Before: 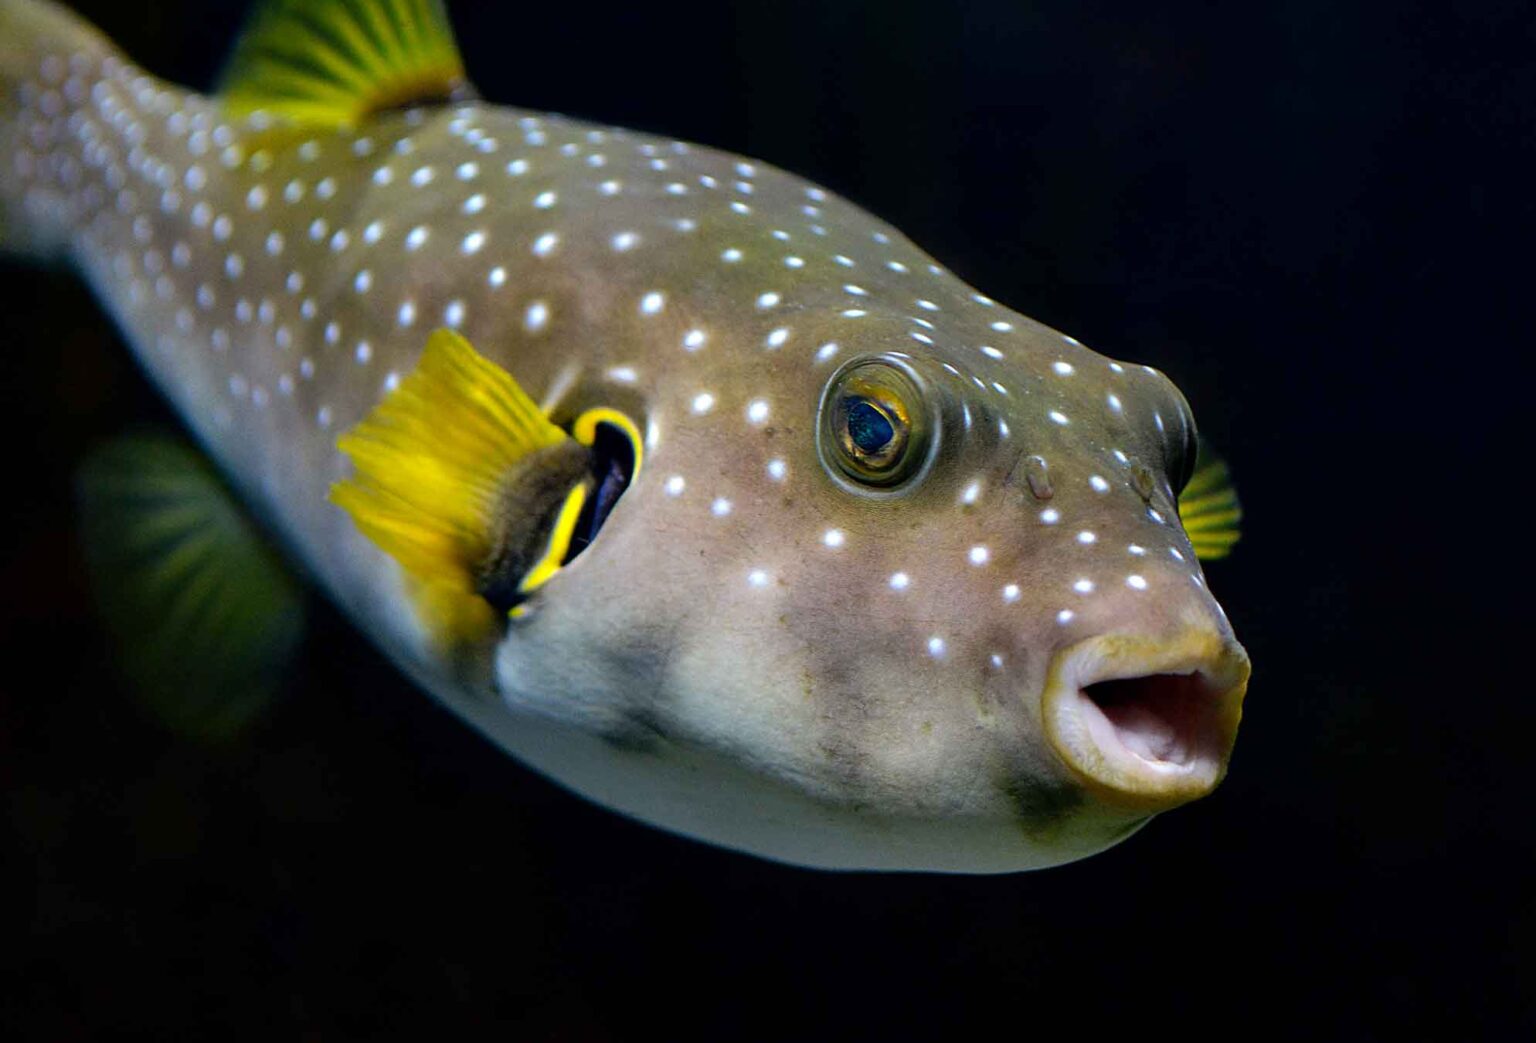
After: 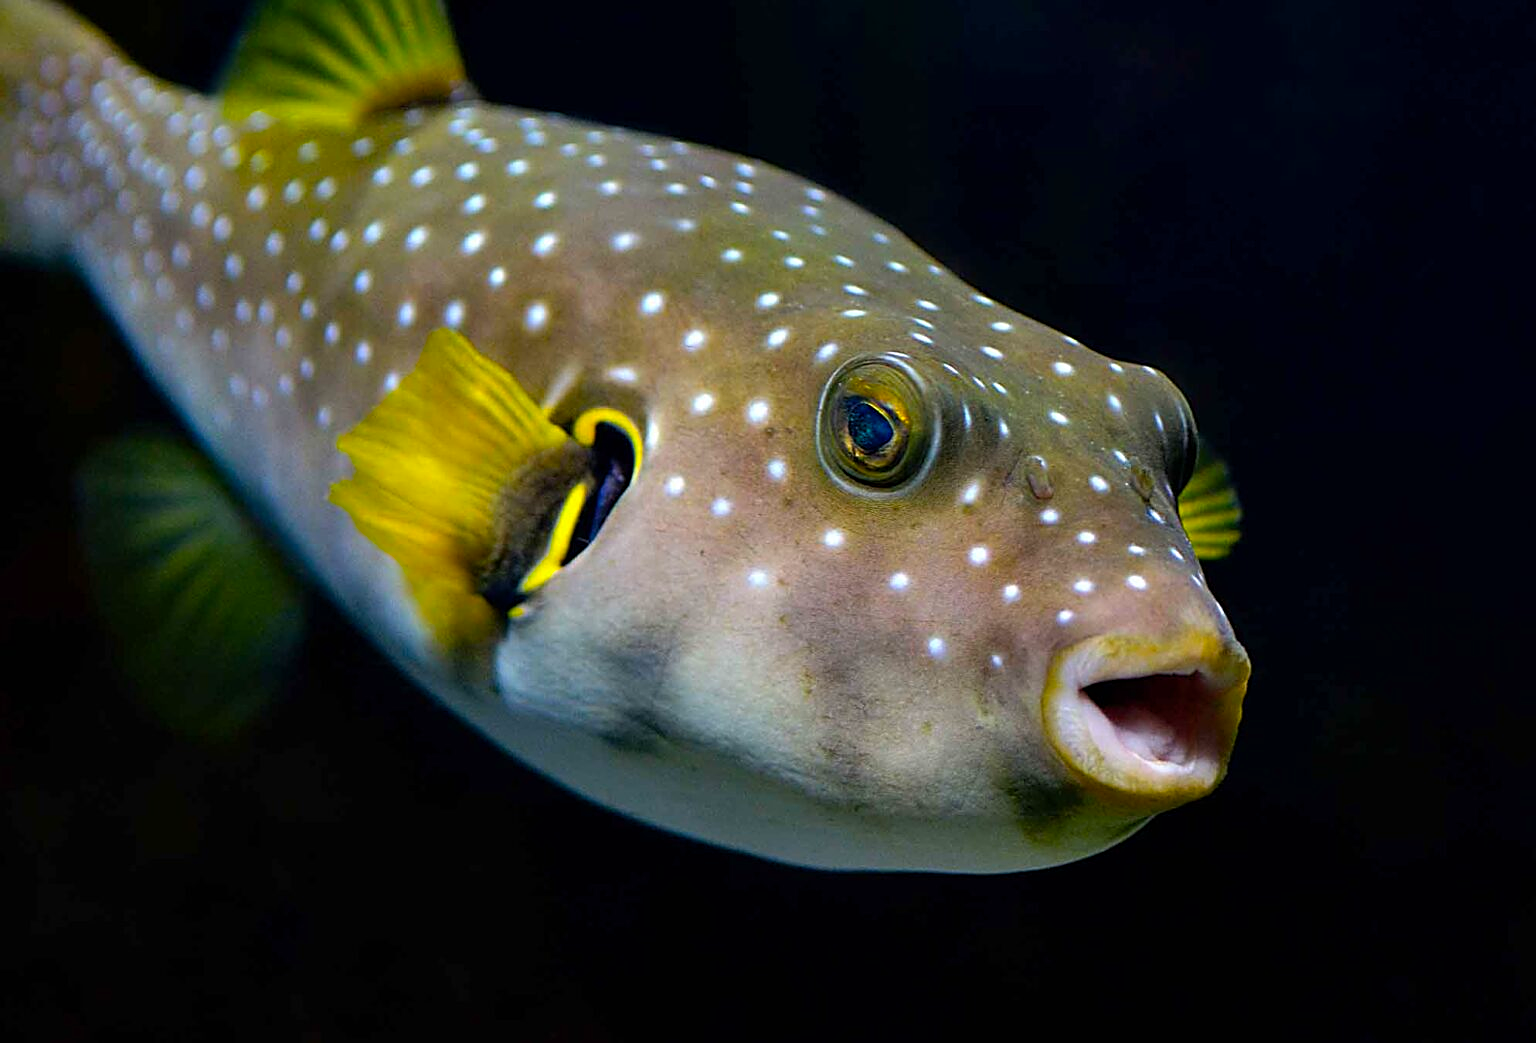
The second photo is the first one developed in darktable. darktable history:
color balance rgb: perceptual saturation grading › global saturation 25%, global vibrance 20%
sharpen: on, module defaults
